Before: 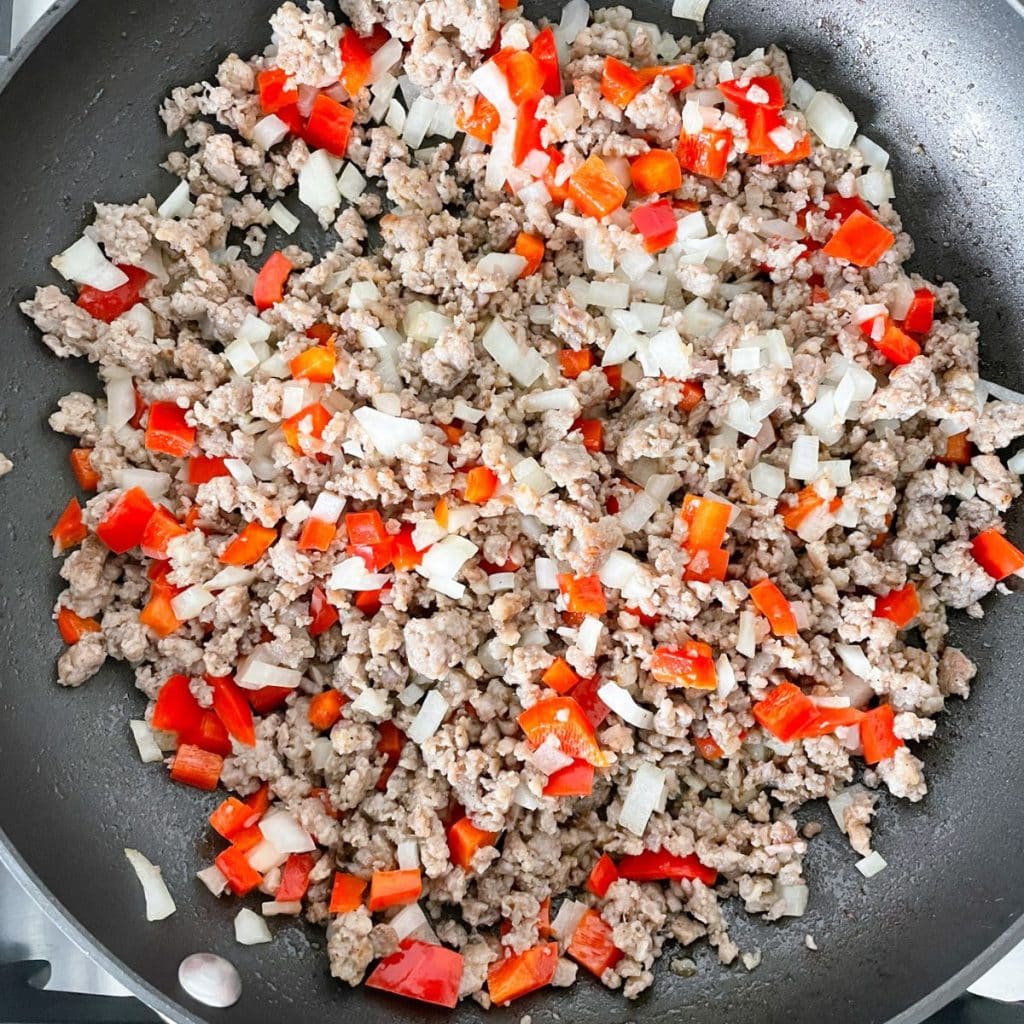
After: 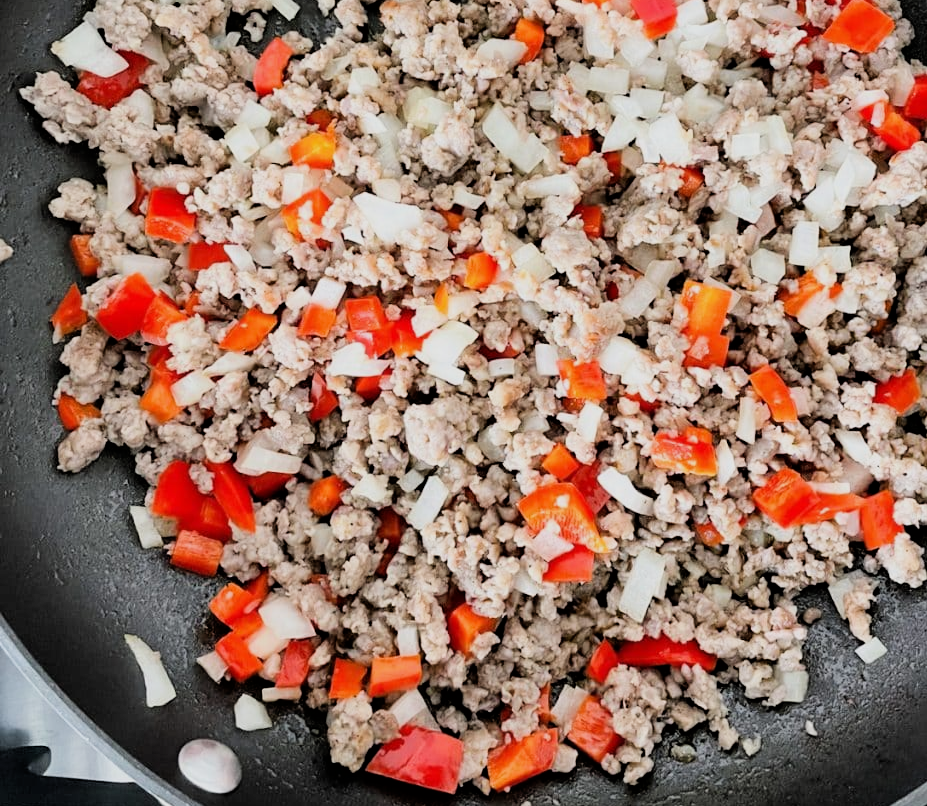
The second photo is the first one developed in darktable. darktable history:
crop: top 20.916%, right 9.437%, bottom 0.316%
filmic rgb: black relative exposure -5 EV, hardness 2.88, contrast 1.3
